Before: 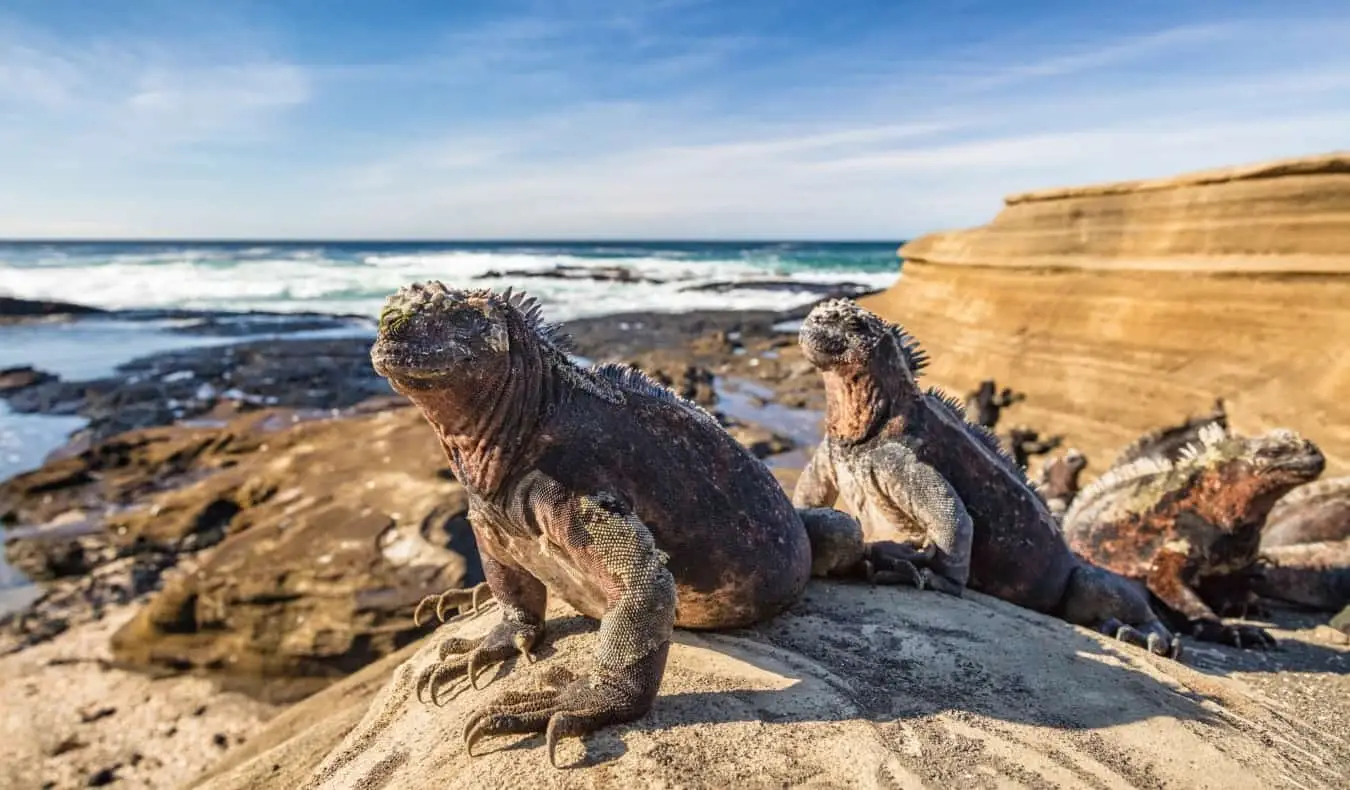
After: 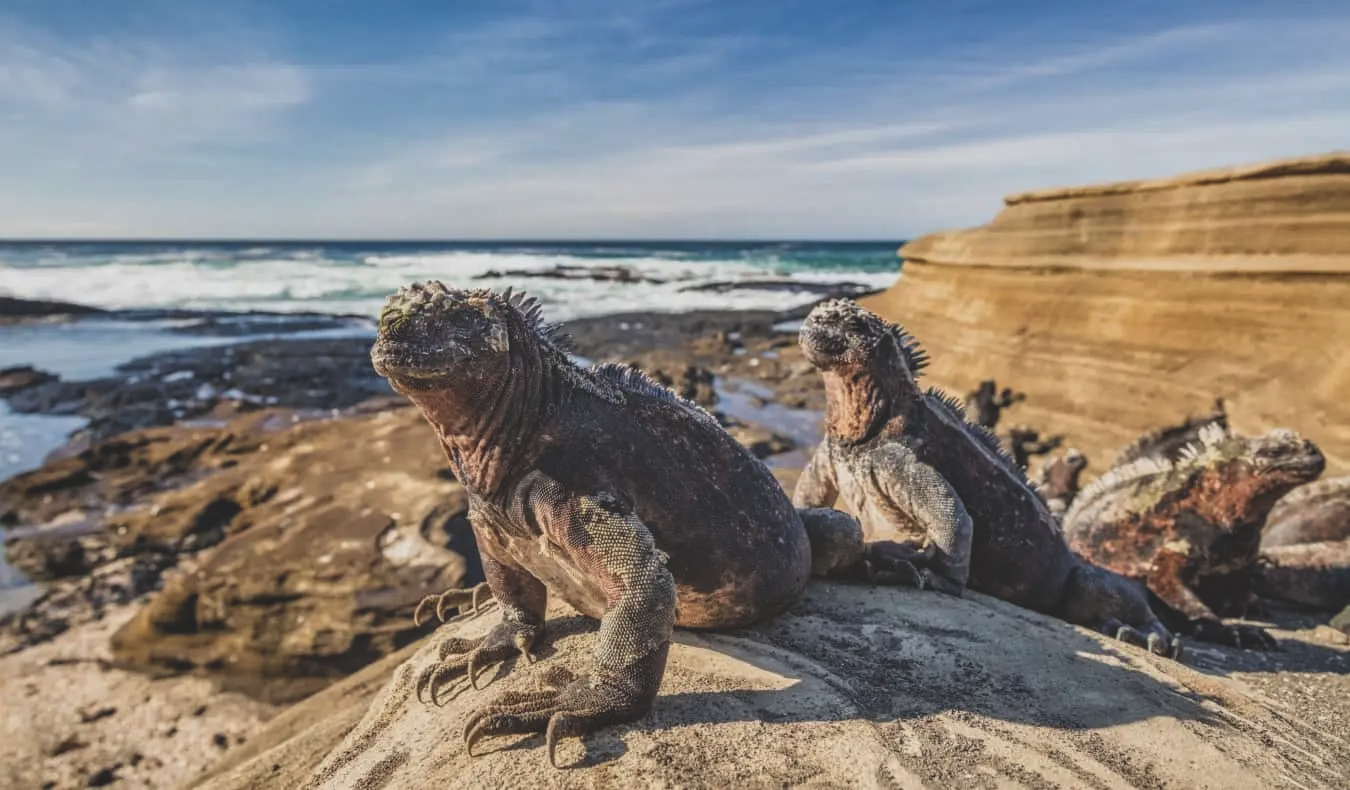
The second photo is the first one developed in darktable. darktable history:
exposure: black level correction -0.035, exposure -0.495 EV, compensate highlight preservation false
local contrast: on, module defaults
shadows and highlights: soften with gaussian
